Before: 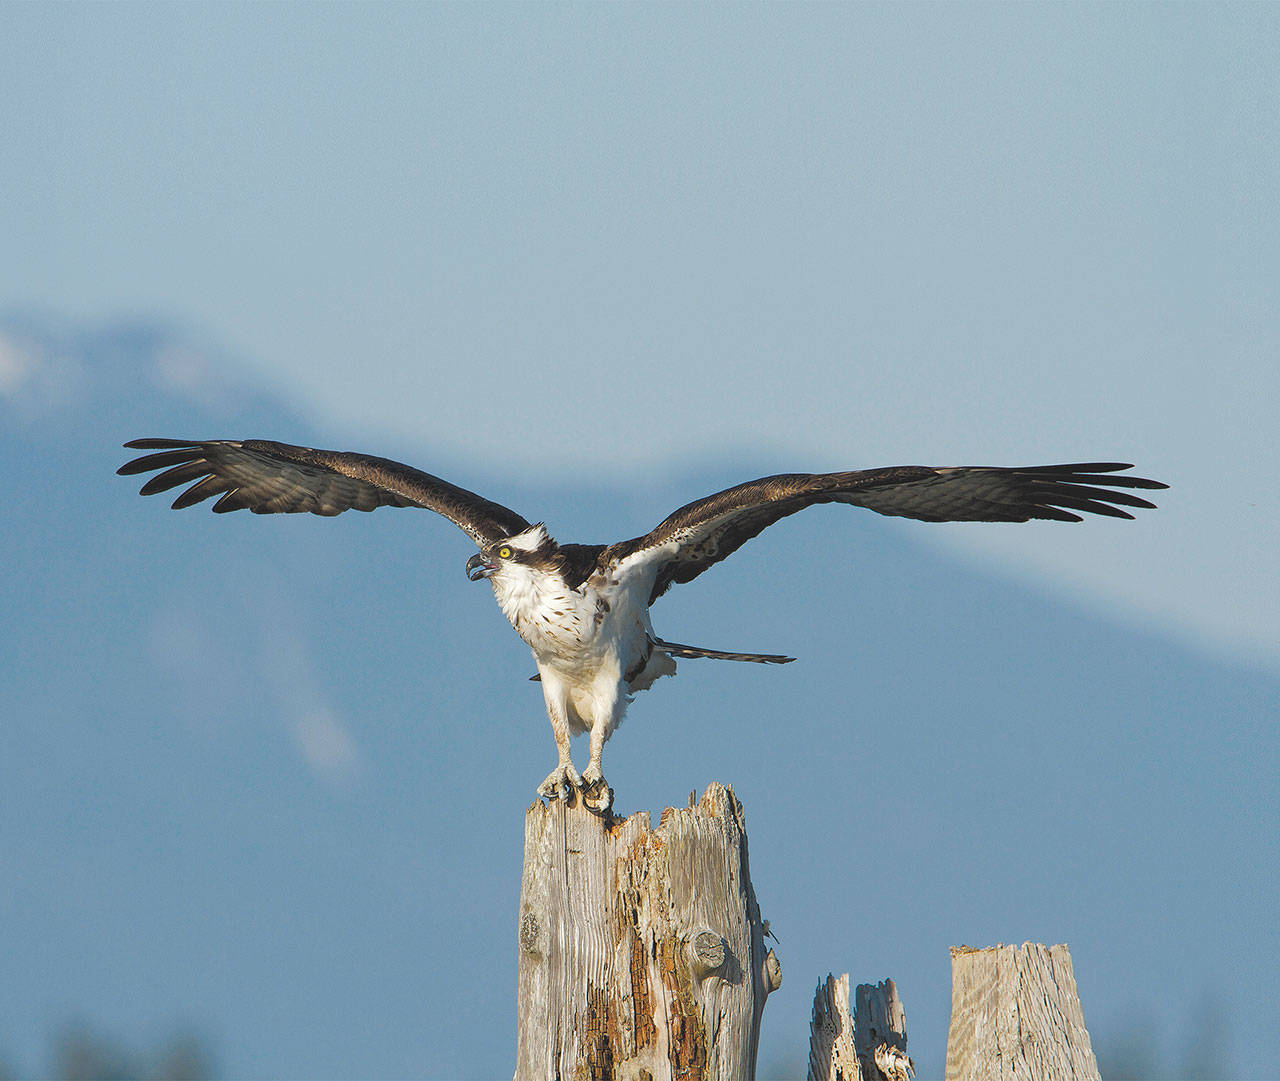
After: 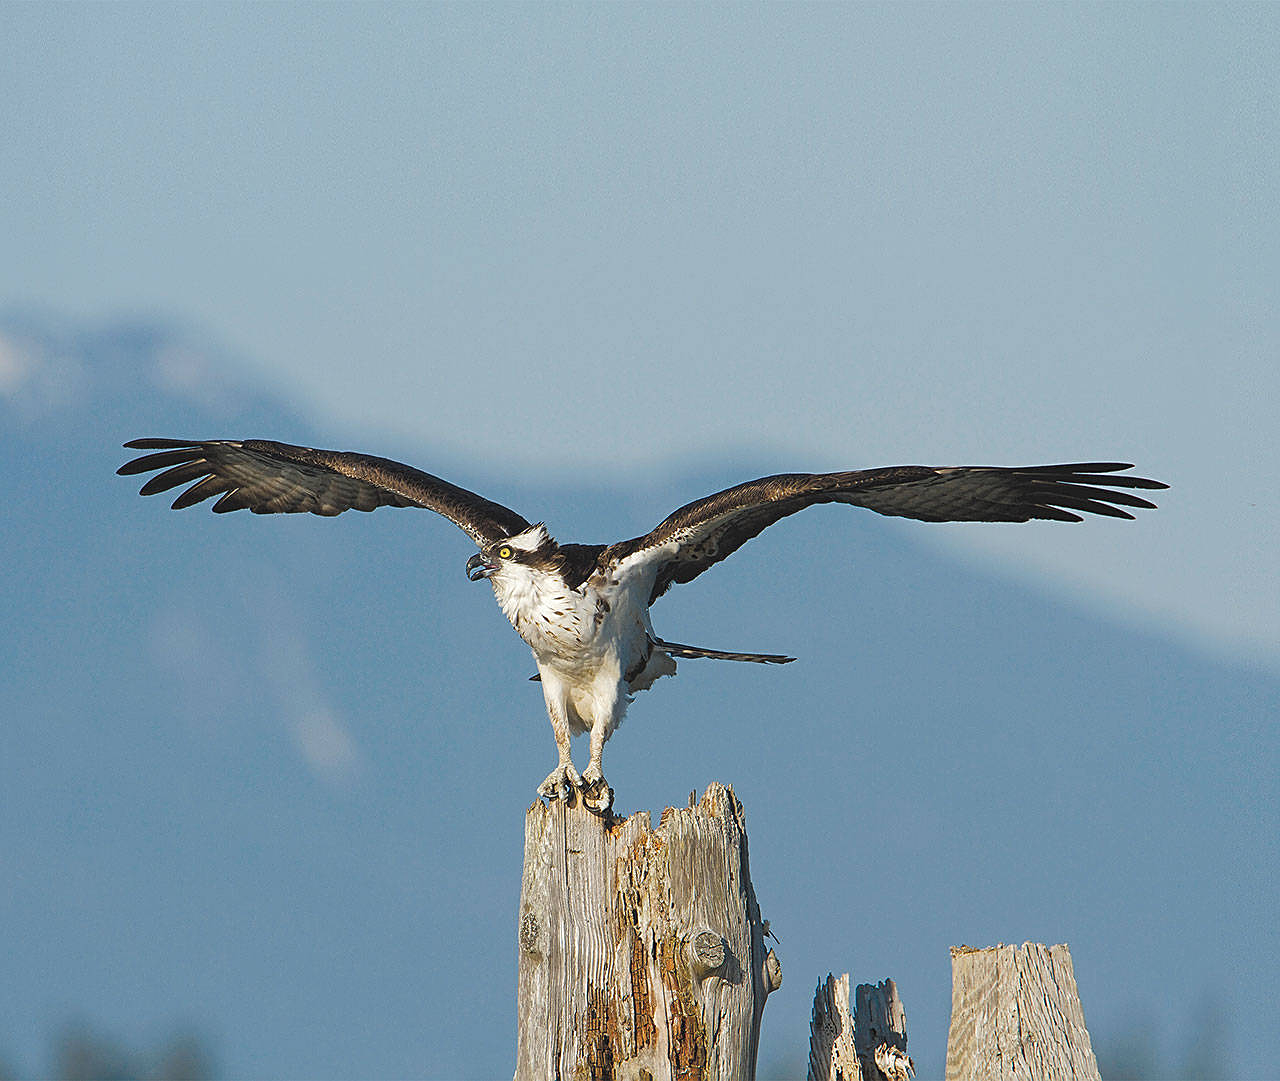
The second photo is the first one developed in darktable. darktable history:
contrast brightness saturation: contrast 0.033, brightness -0.042
exposure: exposure -0.012 EV, compensate highlight preservation false
sharpen: on, module defaults
